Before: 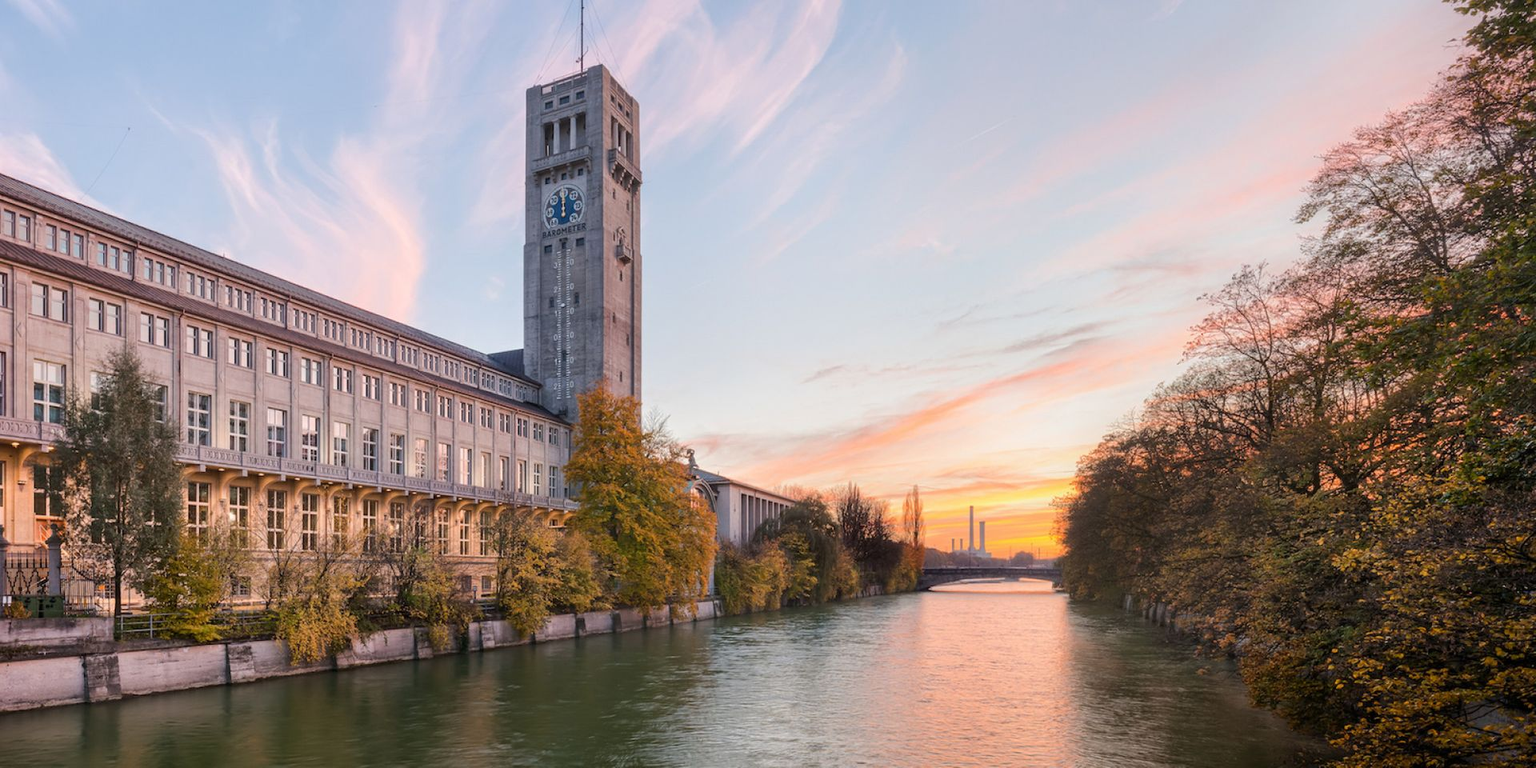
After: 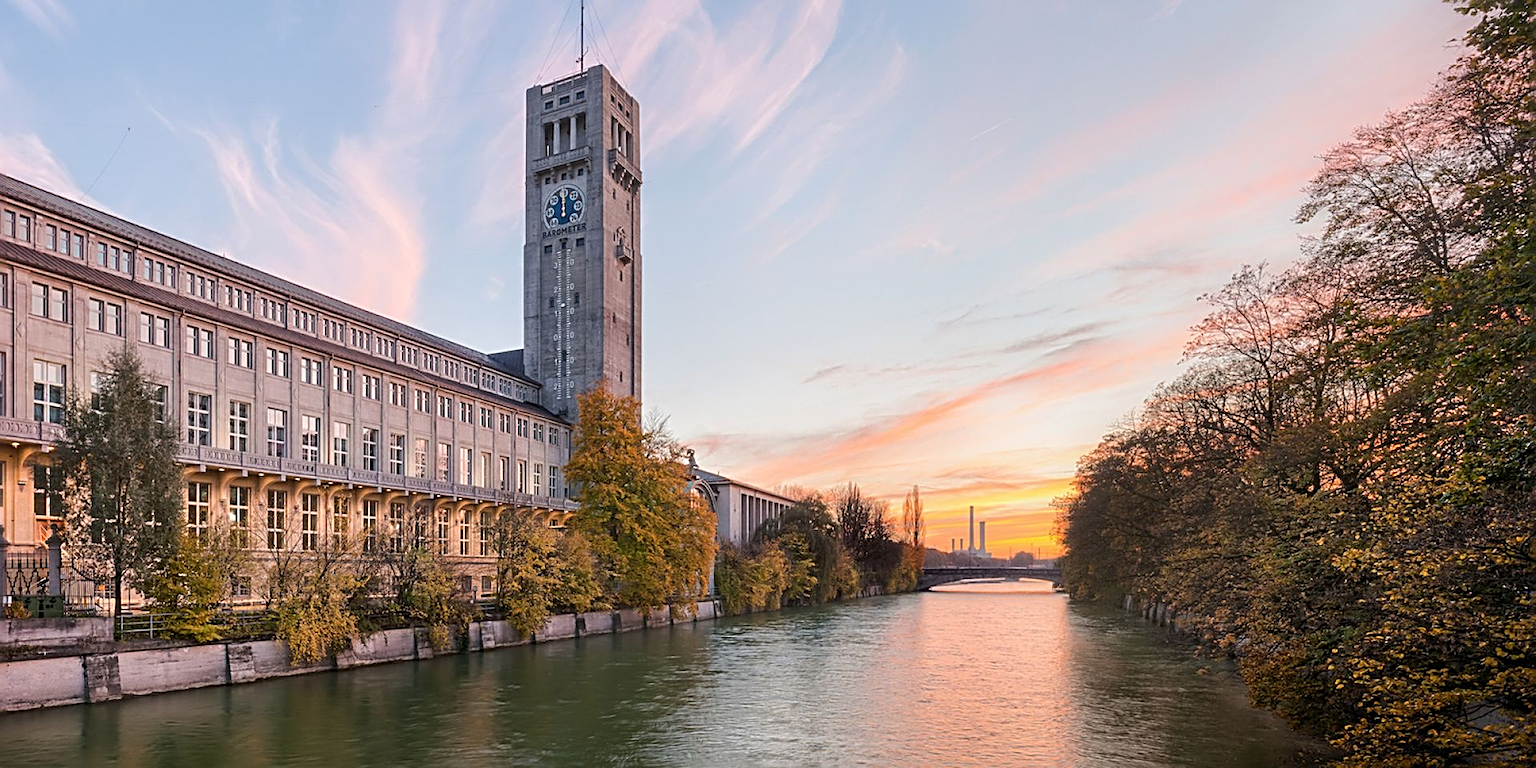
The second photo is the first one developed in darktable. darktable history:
sharpen: radius 2.842, amount 0.724
